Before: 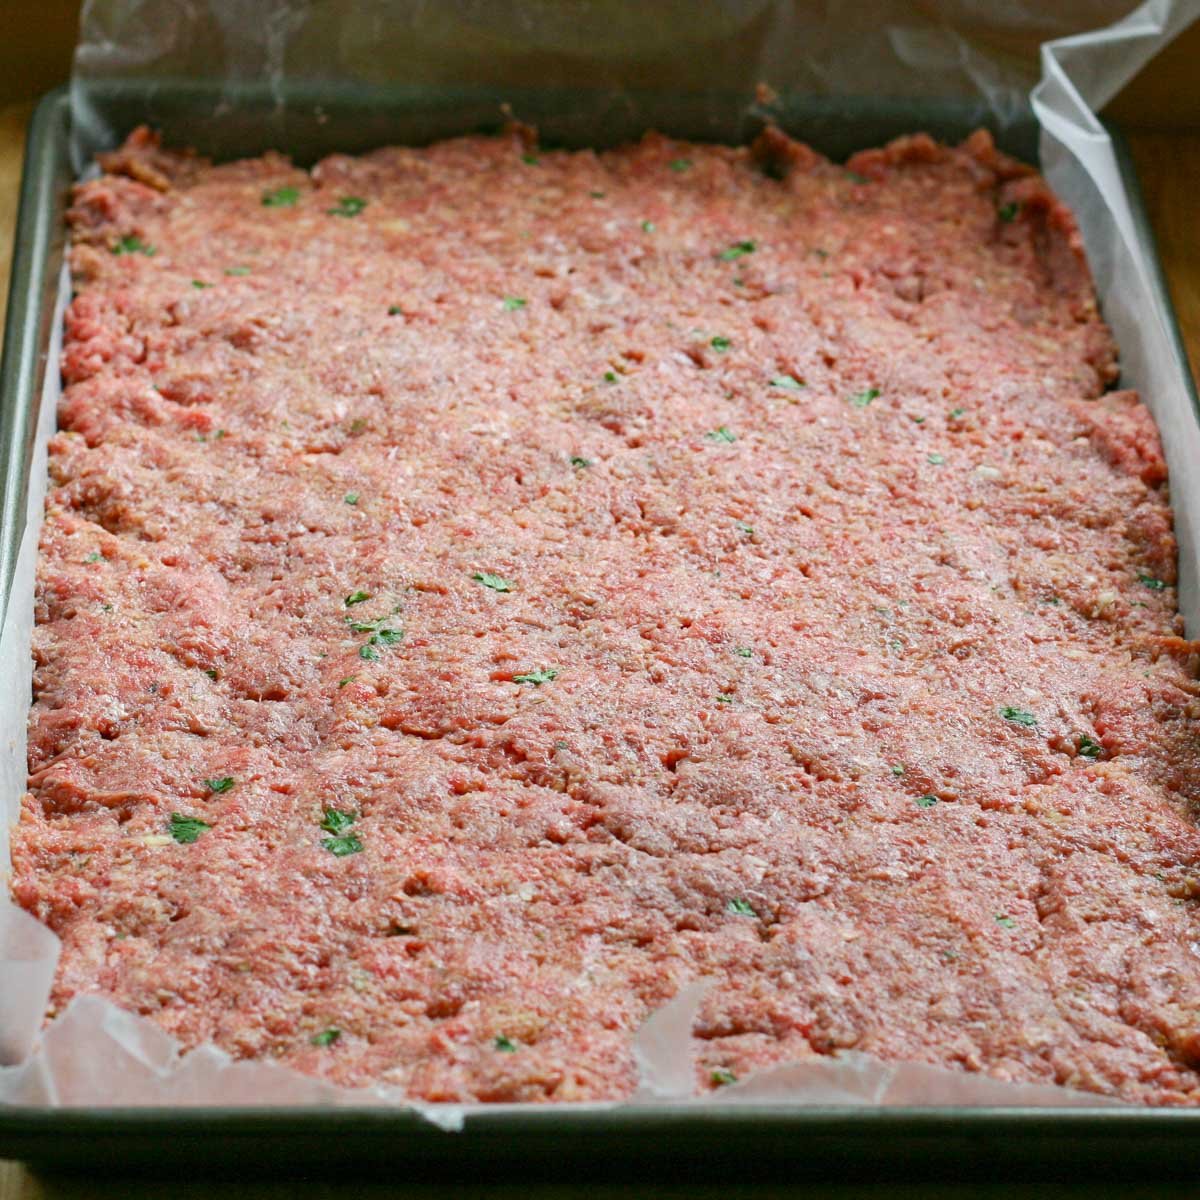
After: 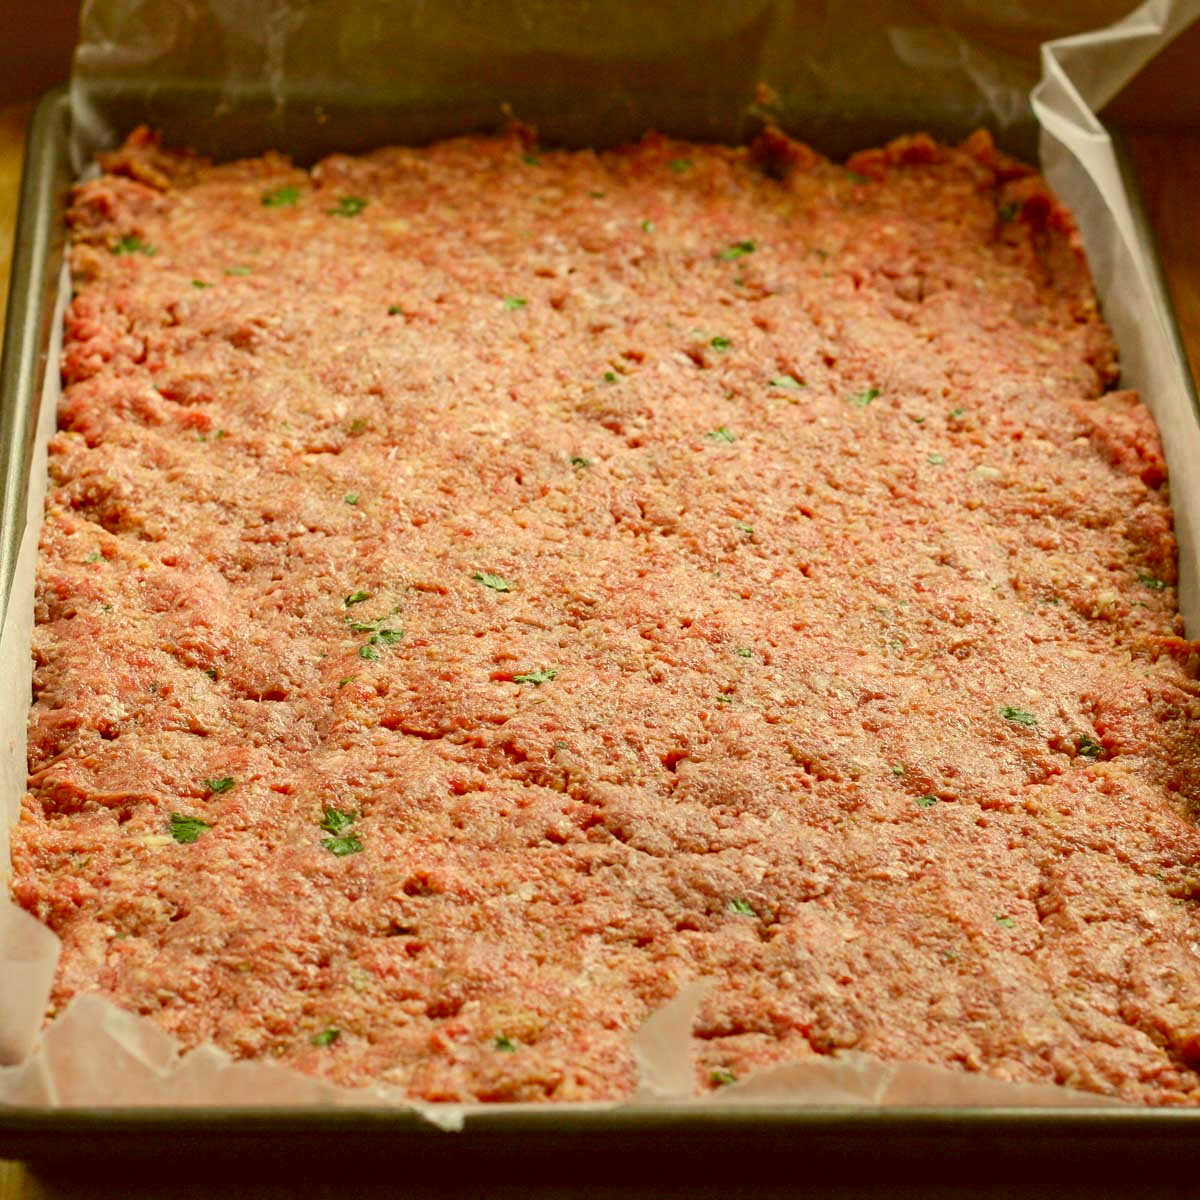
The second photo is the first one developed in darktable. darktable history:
color correction: highlights a* 0.994, highlights b* 24.31, shadows a* 15.66, shadows b* 24.28
